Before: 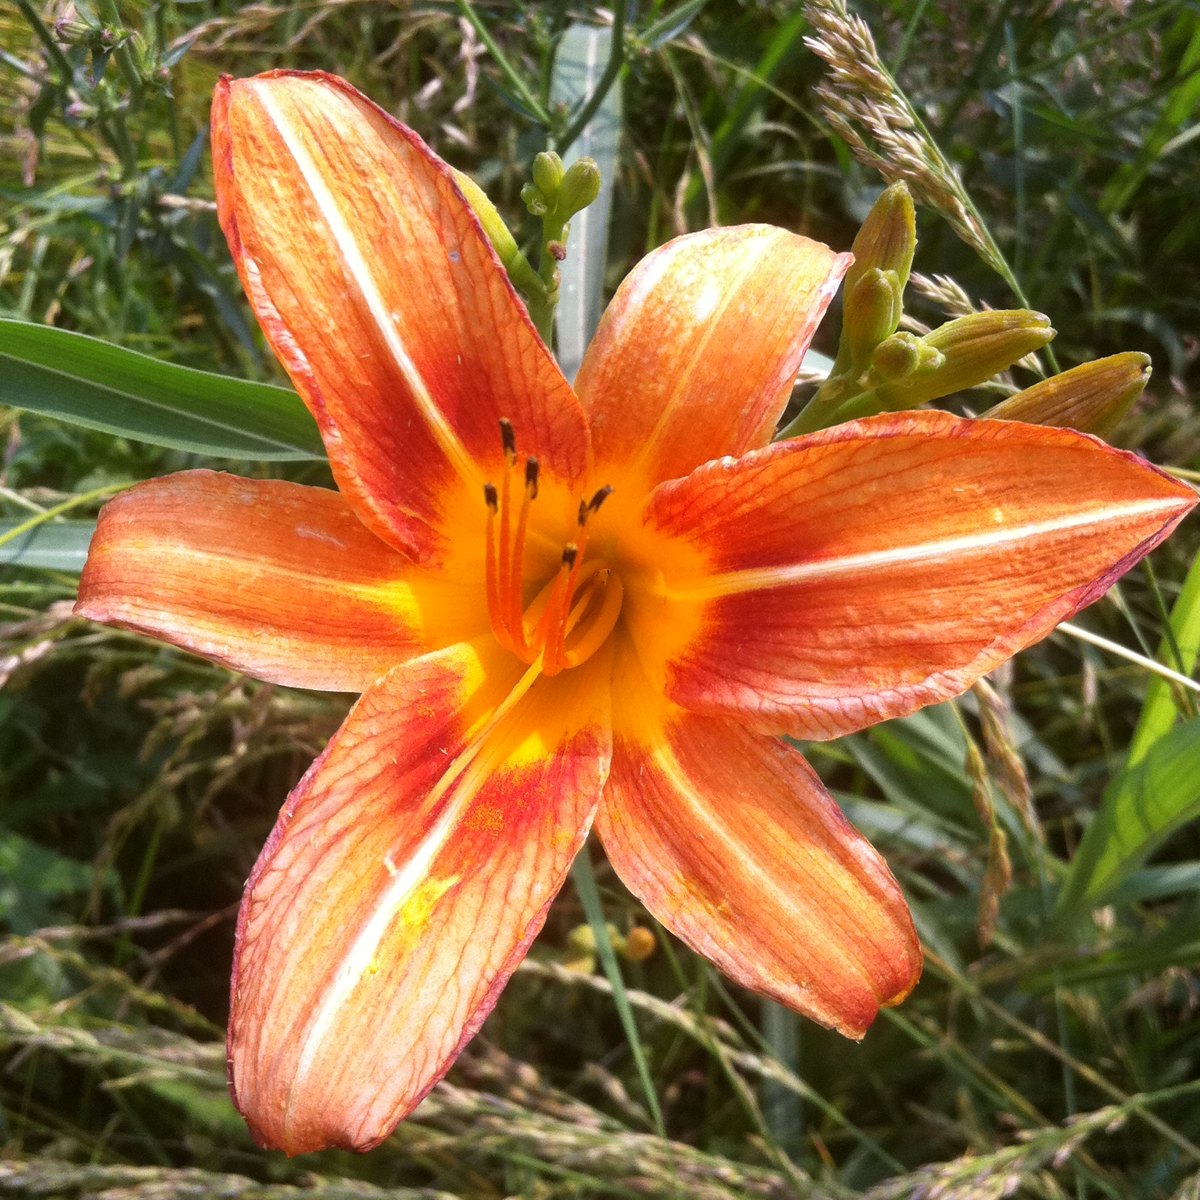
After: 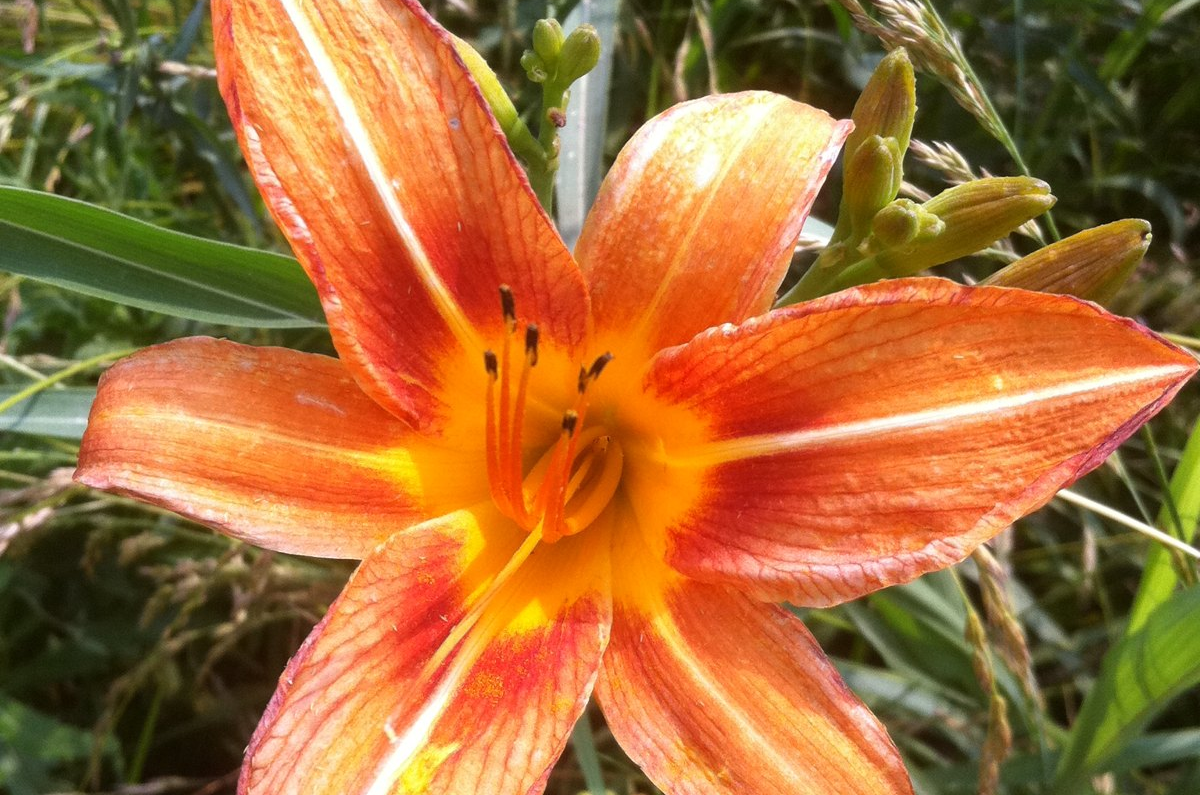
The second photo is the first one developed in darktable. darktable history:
crop: top 11.163%, bottom 22.569%
